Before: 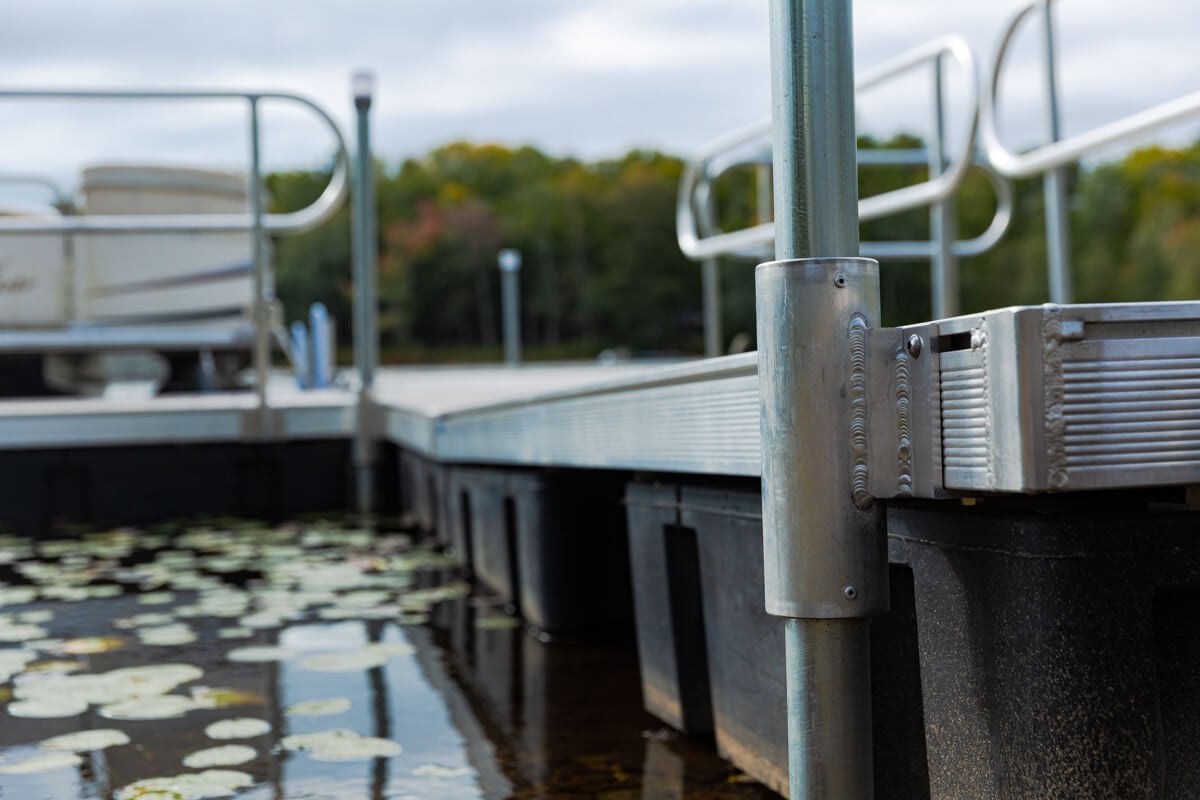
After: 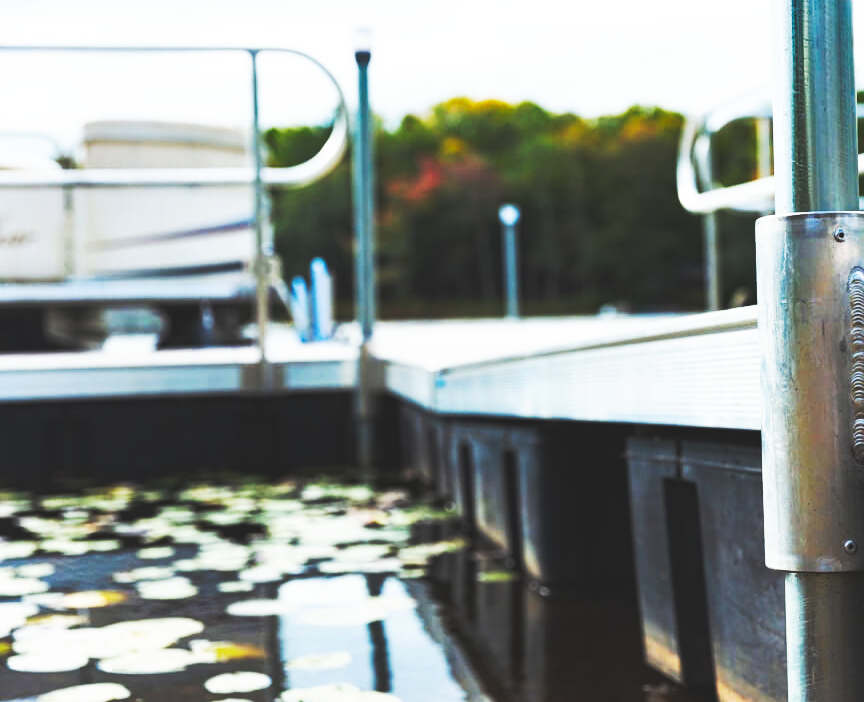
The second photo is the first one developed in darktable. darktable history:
shadows and highlights: shadows 32, highlights -32, soften with gaussian
base curve: curves: ch0 [(0, 0.015) (0.085, 0.116) (0.134, 0.298) (0.19, 0.545) (0.296, 0.764) (0.599, 0.982) (1, 1)], preserve colors none
crop: top 5.803%, right 27.864%, bottom 5.804%
